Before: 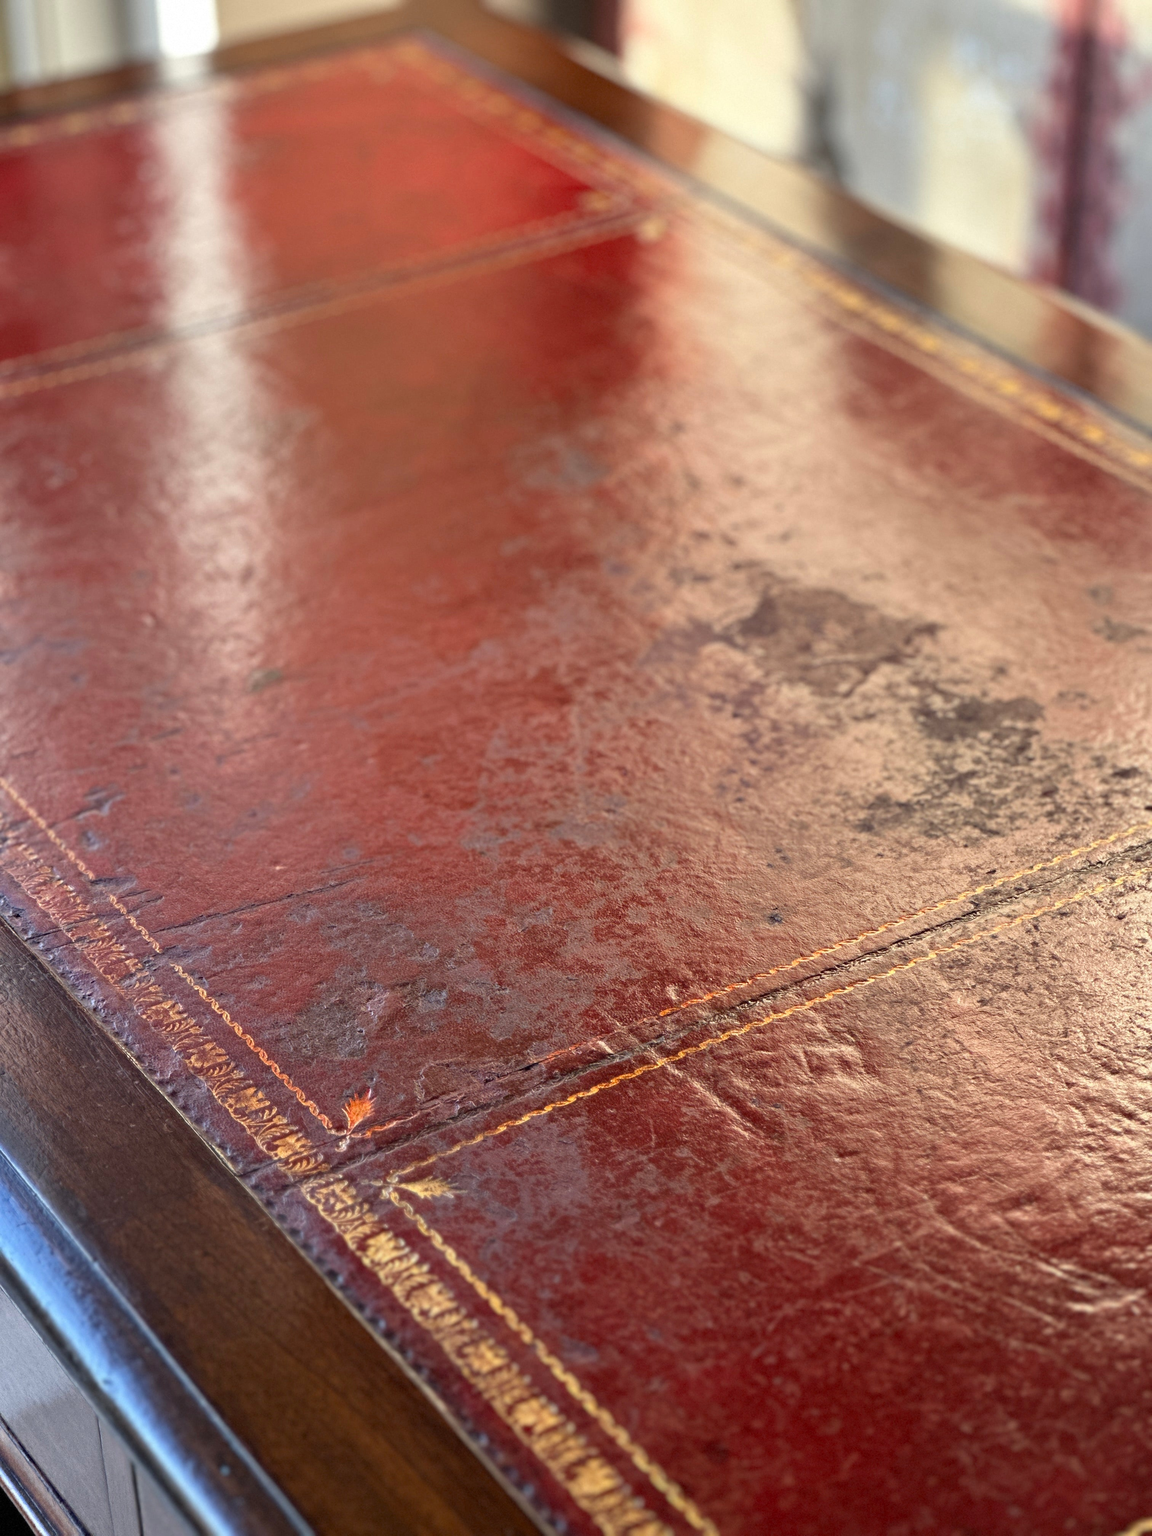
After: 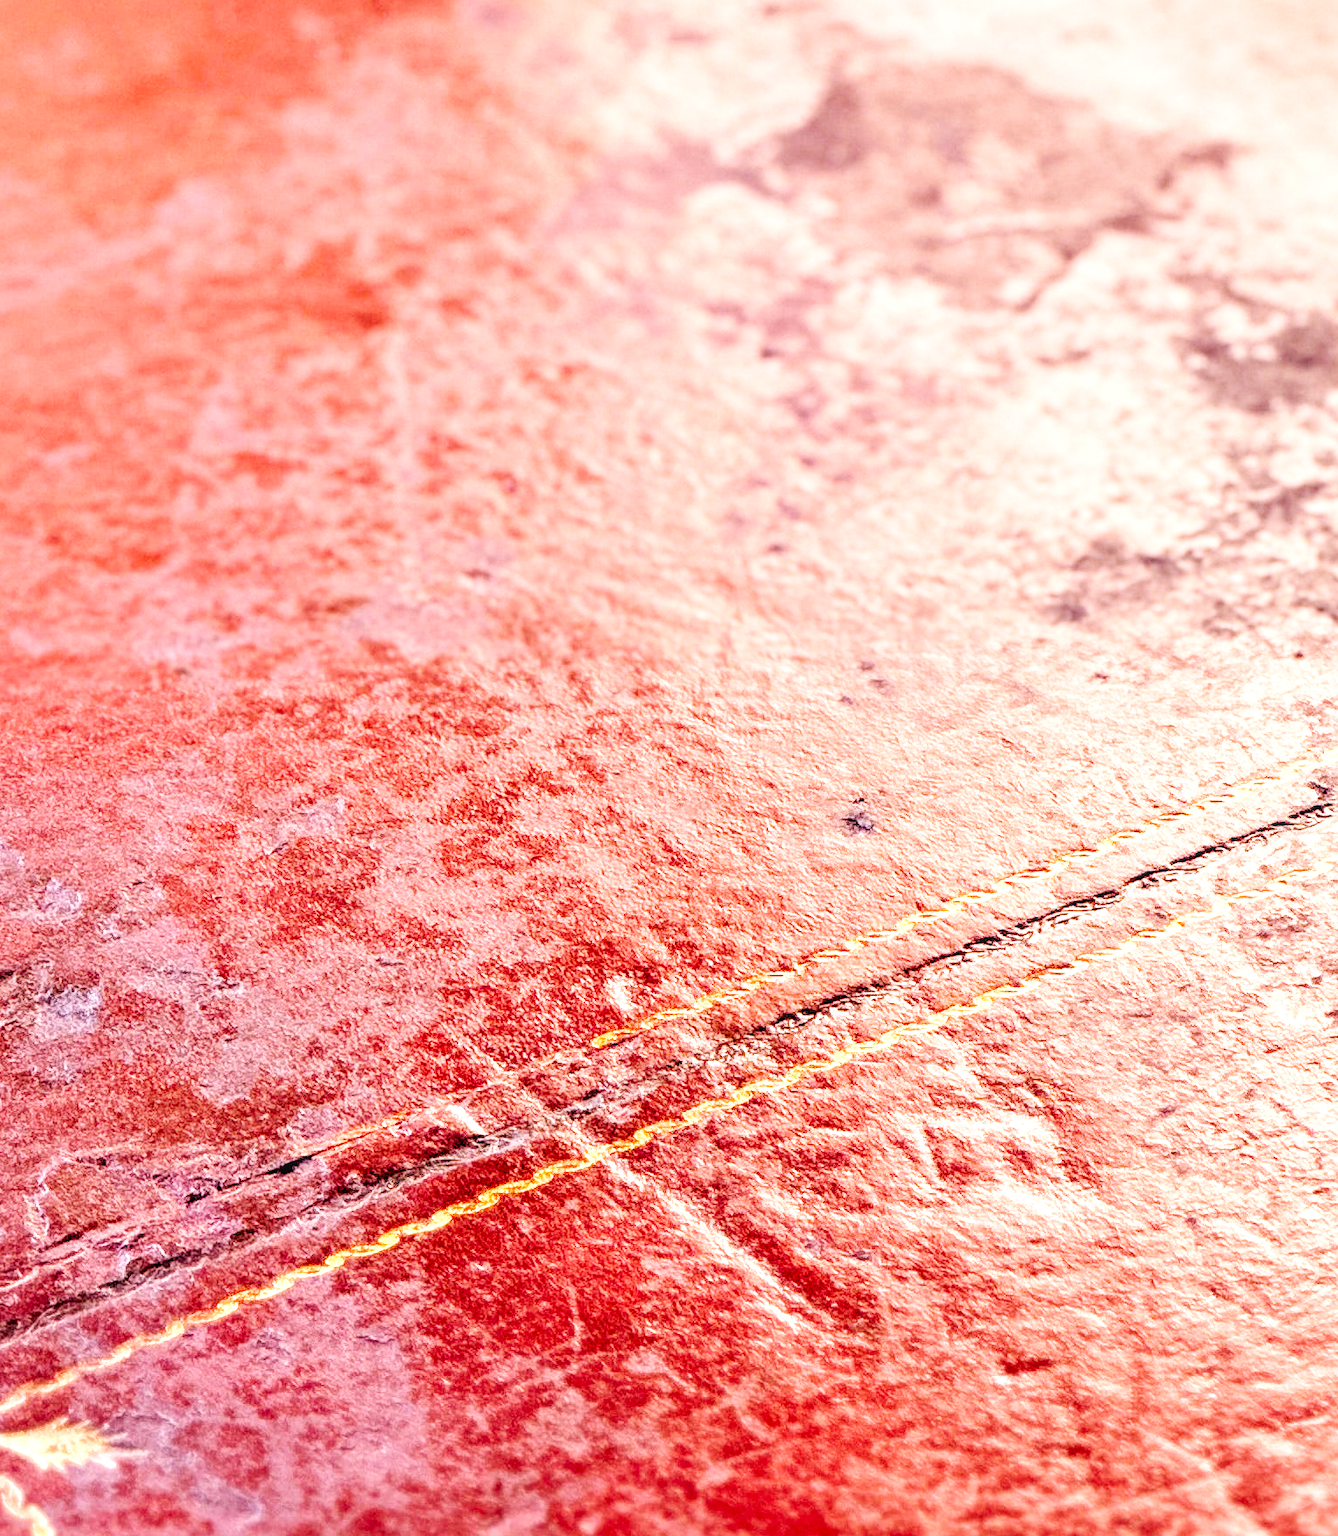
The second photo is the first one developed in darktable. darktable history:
crop: left 35.03%, top 36.625%, right 14.663%, bottom 20.057%
local contrast: detail 130%
exposure: black level correction 0, compensate exposure bias true, compensate highlight preservation false
rgb levels: levels [[0.013, 0.434, 0.89], [0, 0.5, 1], [0, 0.5, 1]]
white balance: red 1.188, blue 1.11
base curve: curves: ch0 [(0, 0.003) (0.001, 0.002) (0.006, 0.004) (0.02, 0.022) (0.048, 0.086) (0.094, 0.234) (0.162, 0.431) (0.258, 0.629) (0.385, 0.8) (0.548, 0.918) (0.751, 0.988) (1, 1)], preserve colors none
